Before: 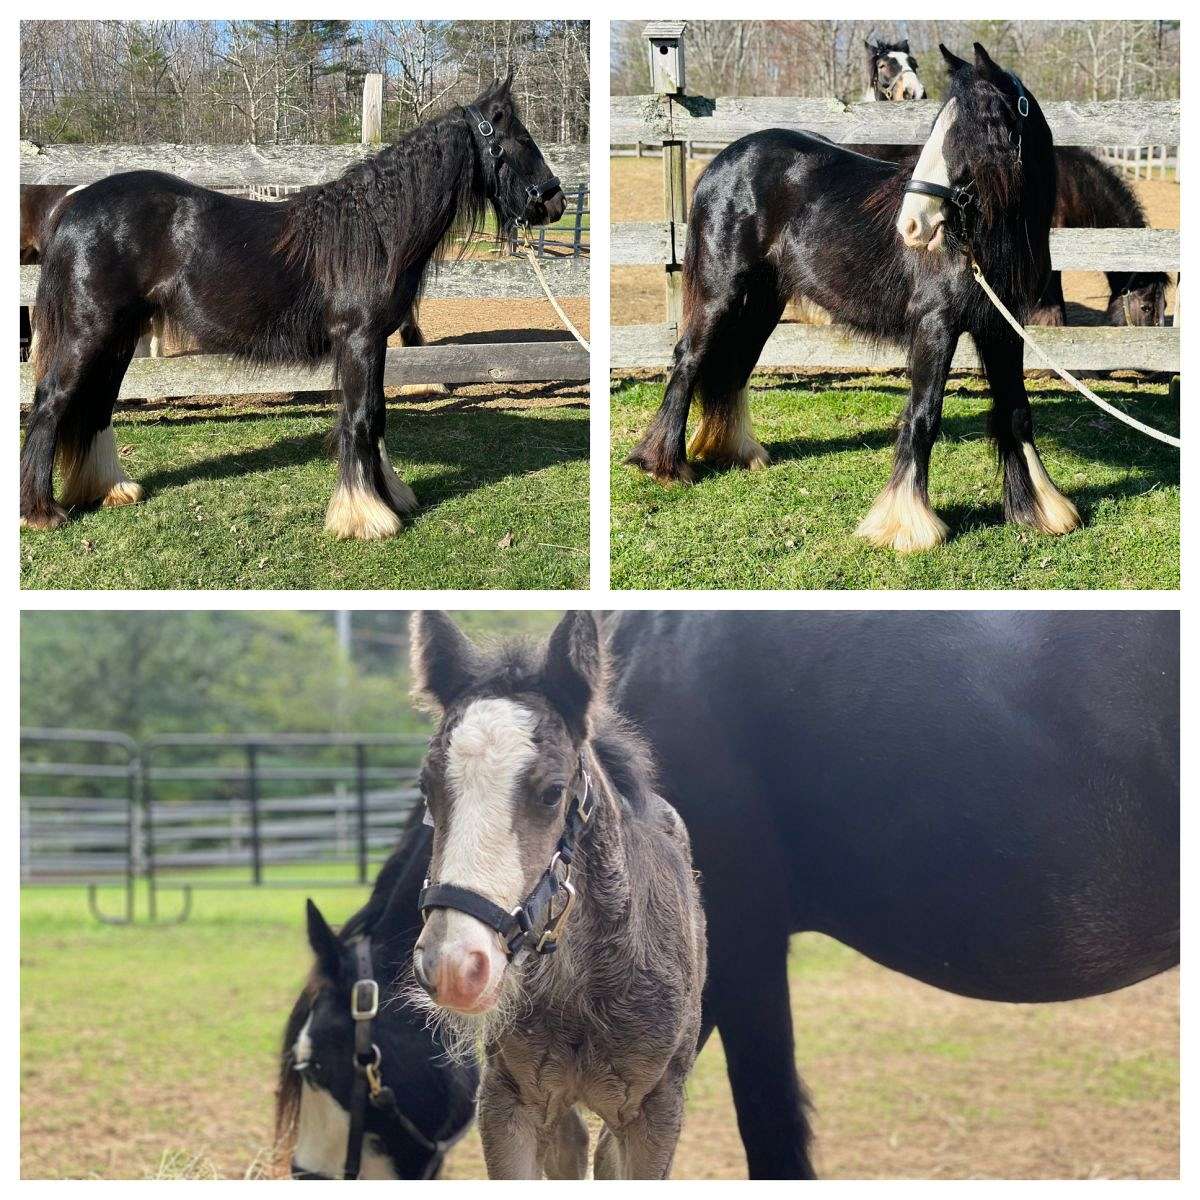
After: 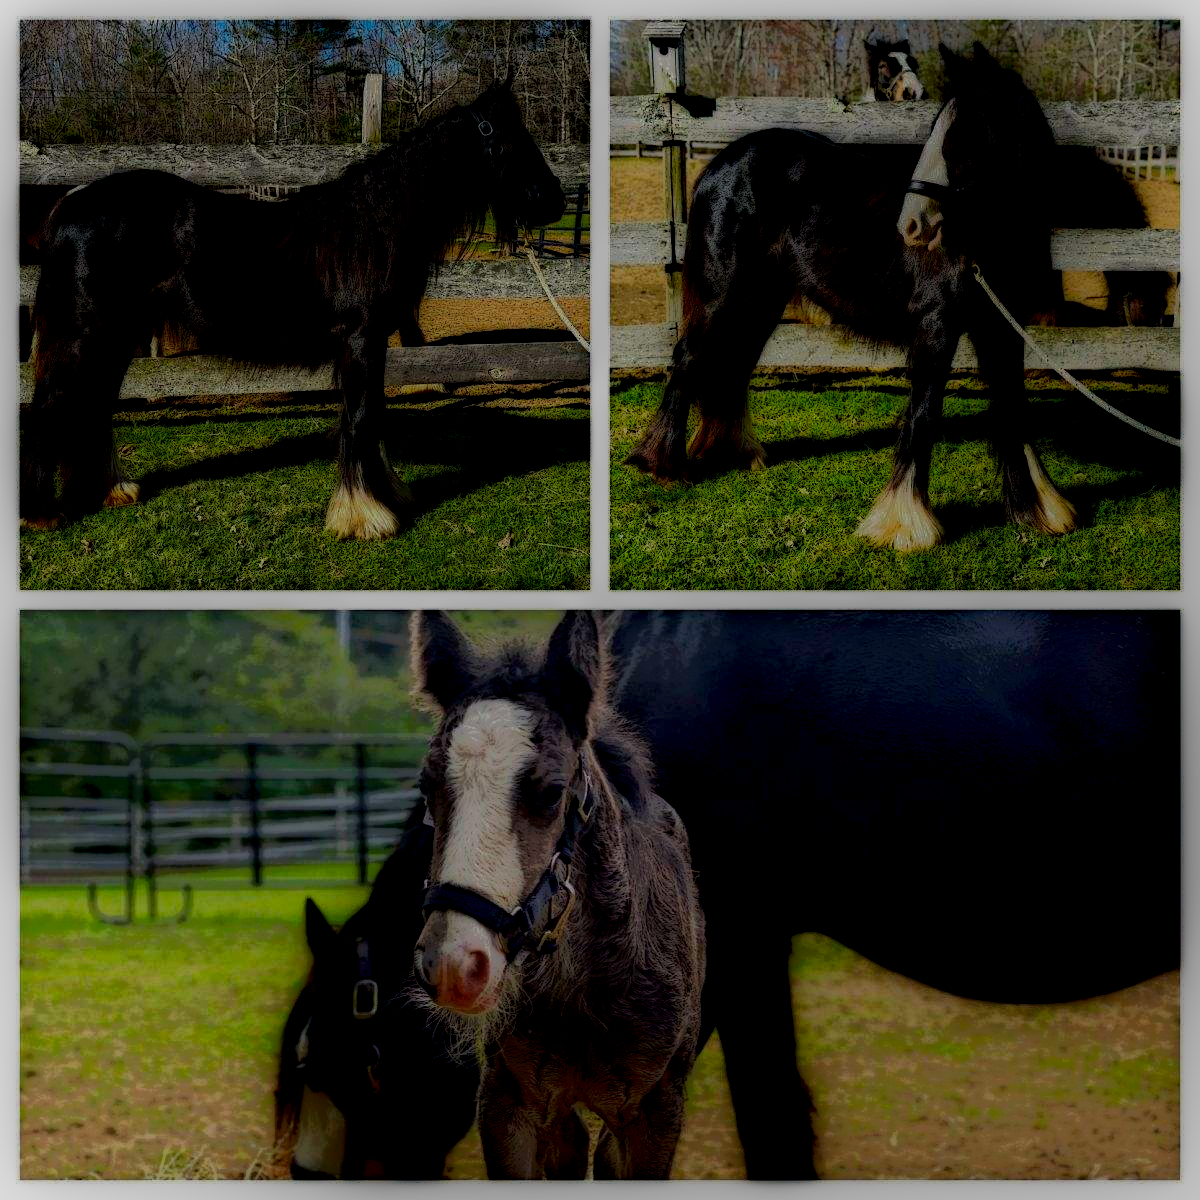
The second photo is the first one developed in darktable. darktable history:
color balance rgb: perceptual saturation grading › global saturation 20%, global vibrance 20%
local contrast: highlights 0%, shadows 198%, detail 164%, midtone range 0.001
